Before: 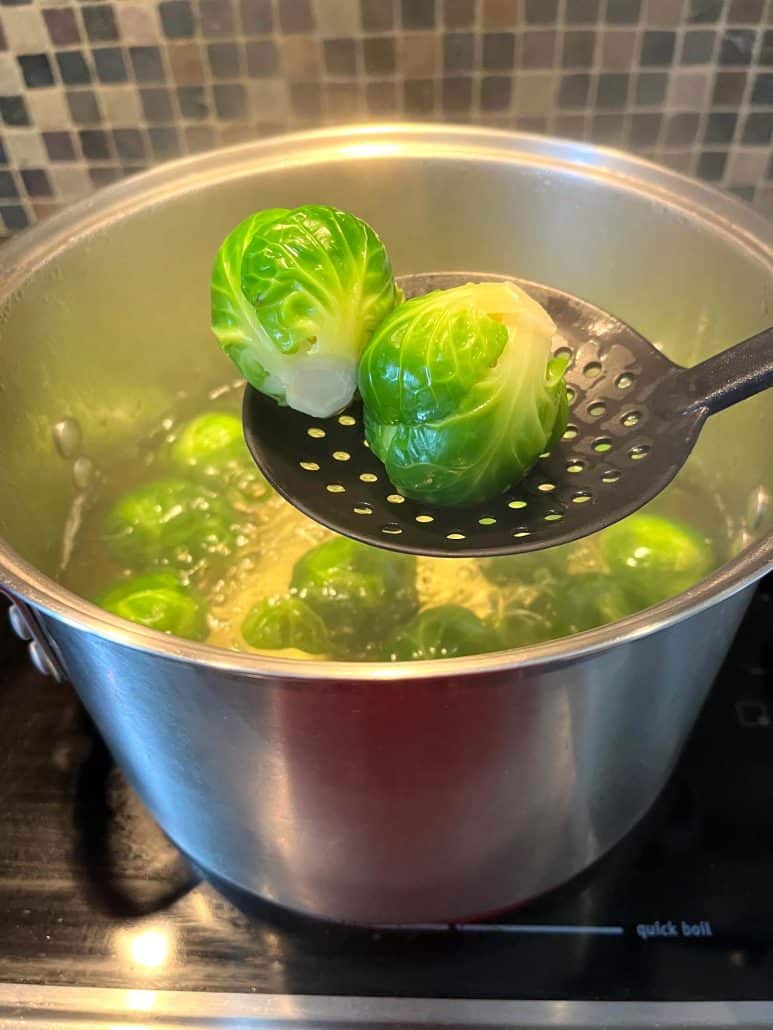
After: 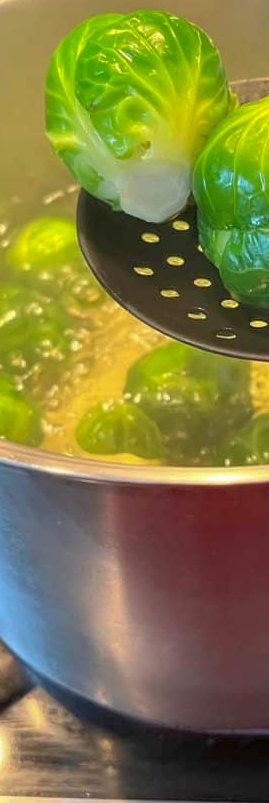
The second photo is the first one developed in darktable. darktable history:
shadows and highlights: on, module defaults
crop and rotate: left 21.501%, top 18.982%, right 43.656%, bottom 3.002%
